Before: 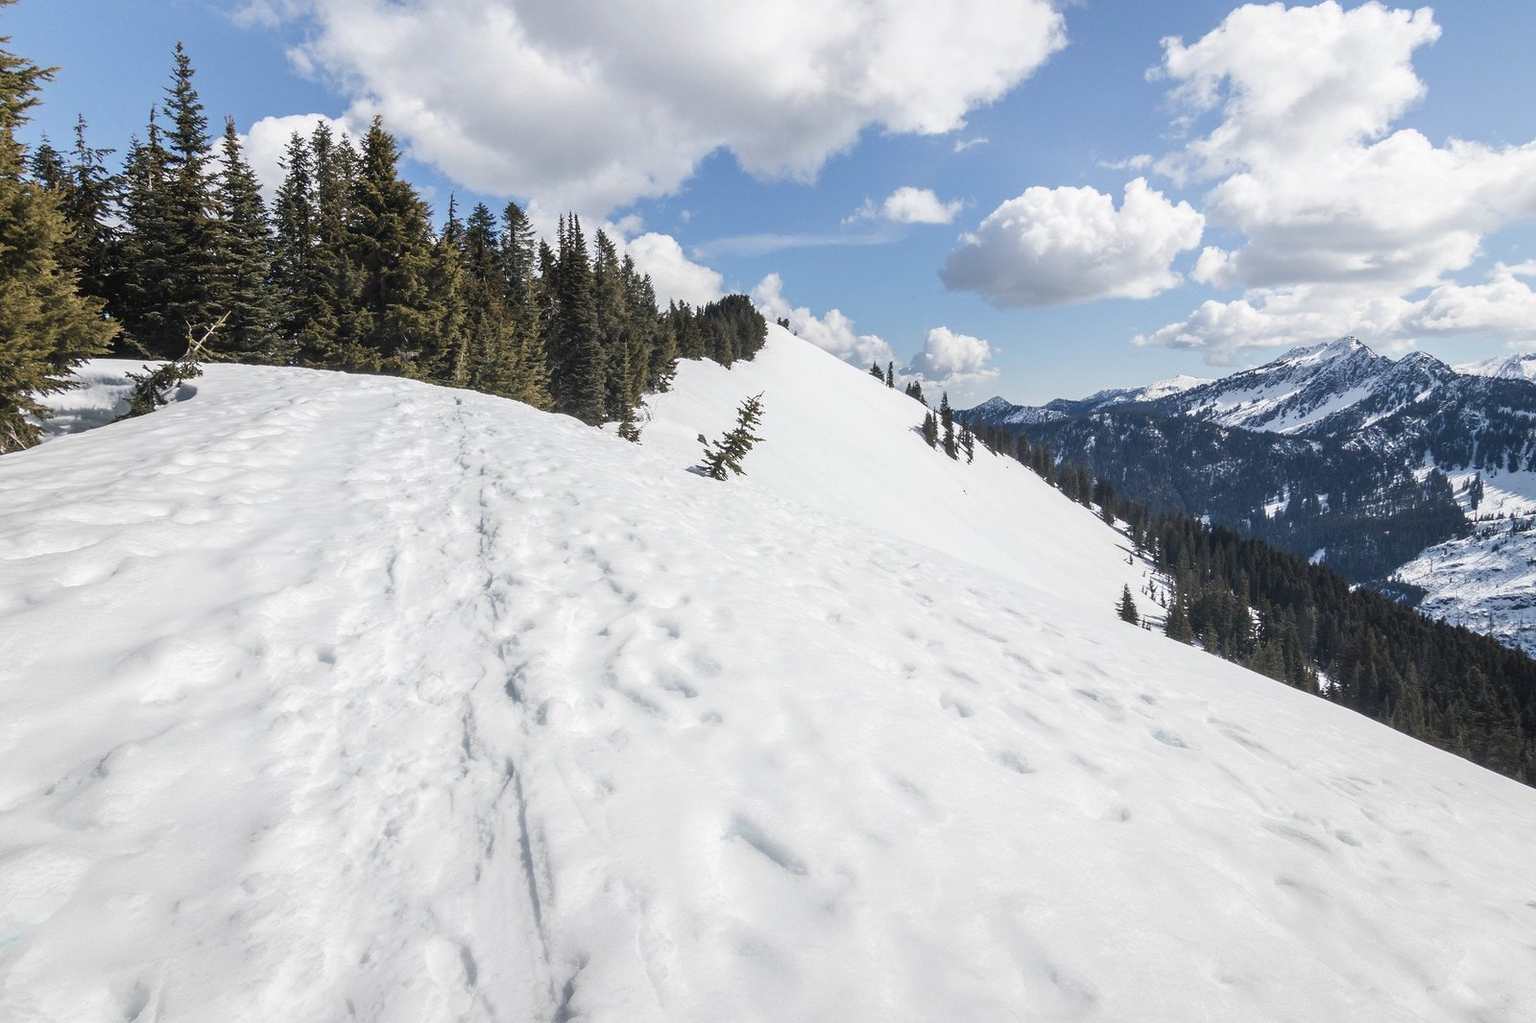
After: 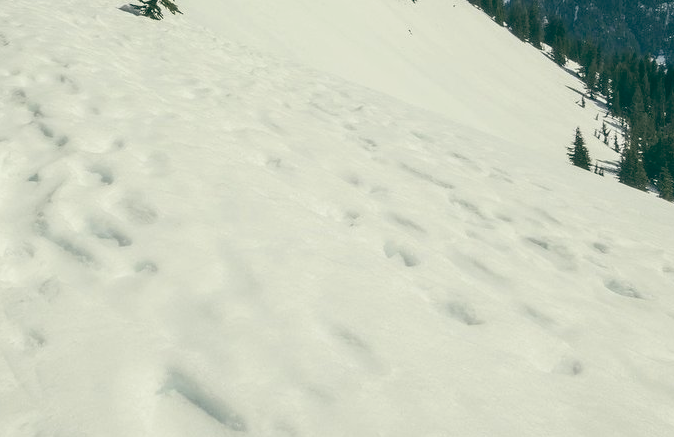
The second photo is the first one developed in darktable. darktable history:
crop: left 37.221%, top 45.169%, right 20.63%, bottom 13.777%
color balance: lift [1.005, 0.99, 1.007, 1.01], gamma [1, 1.034, 1.032, 0.966], gain [0.873, 1.055, 1.067, 0.933]
